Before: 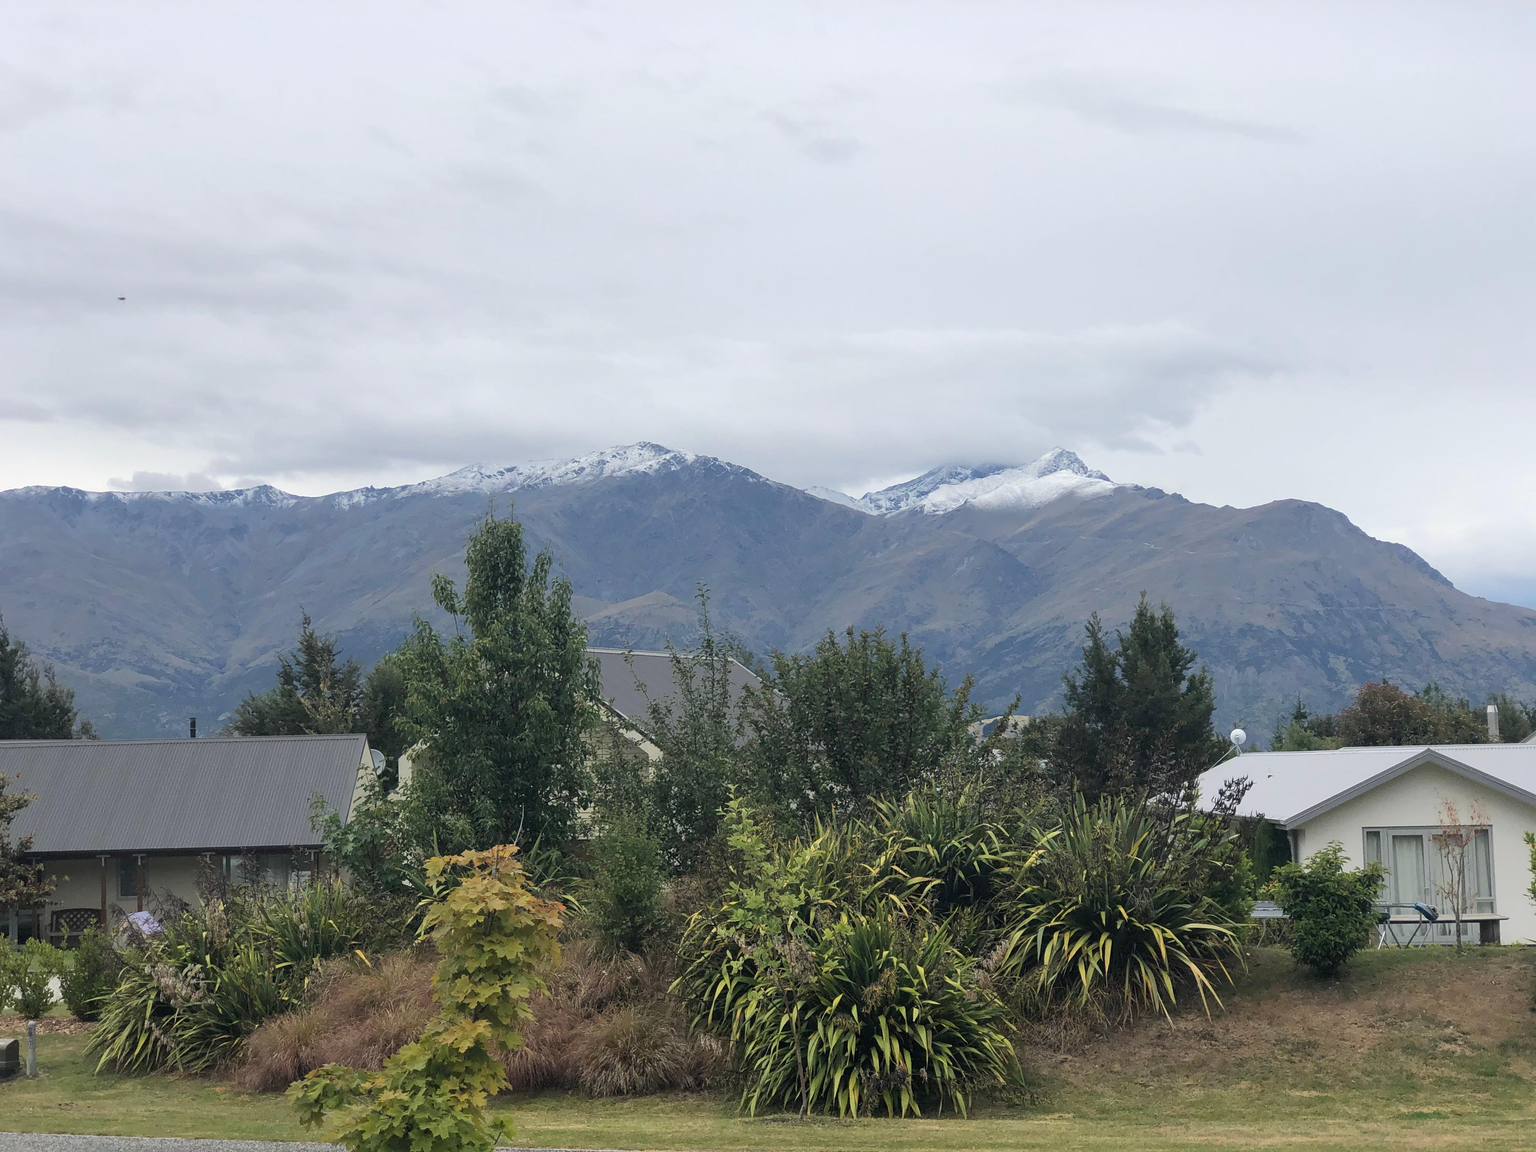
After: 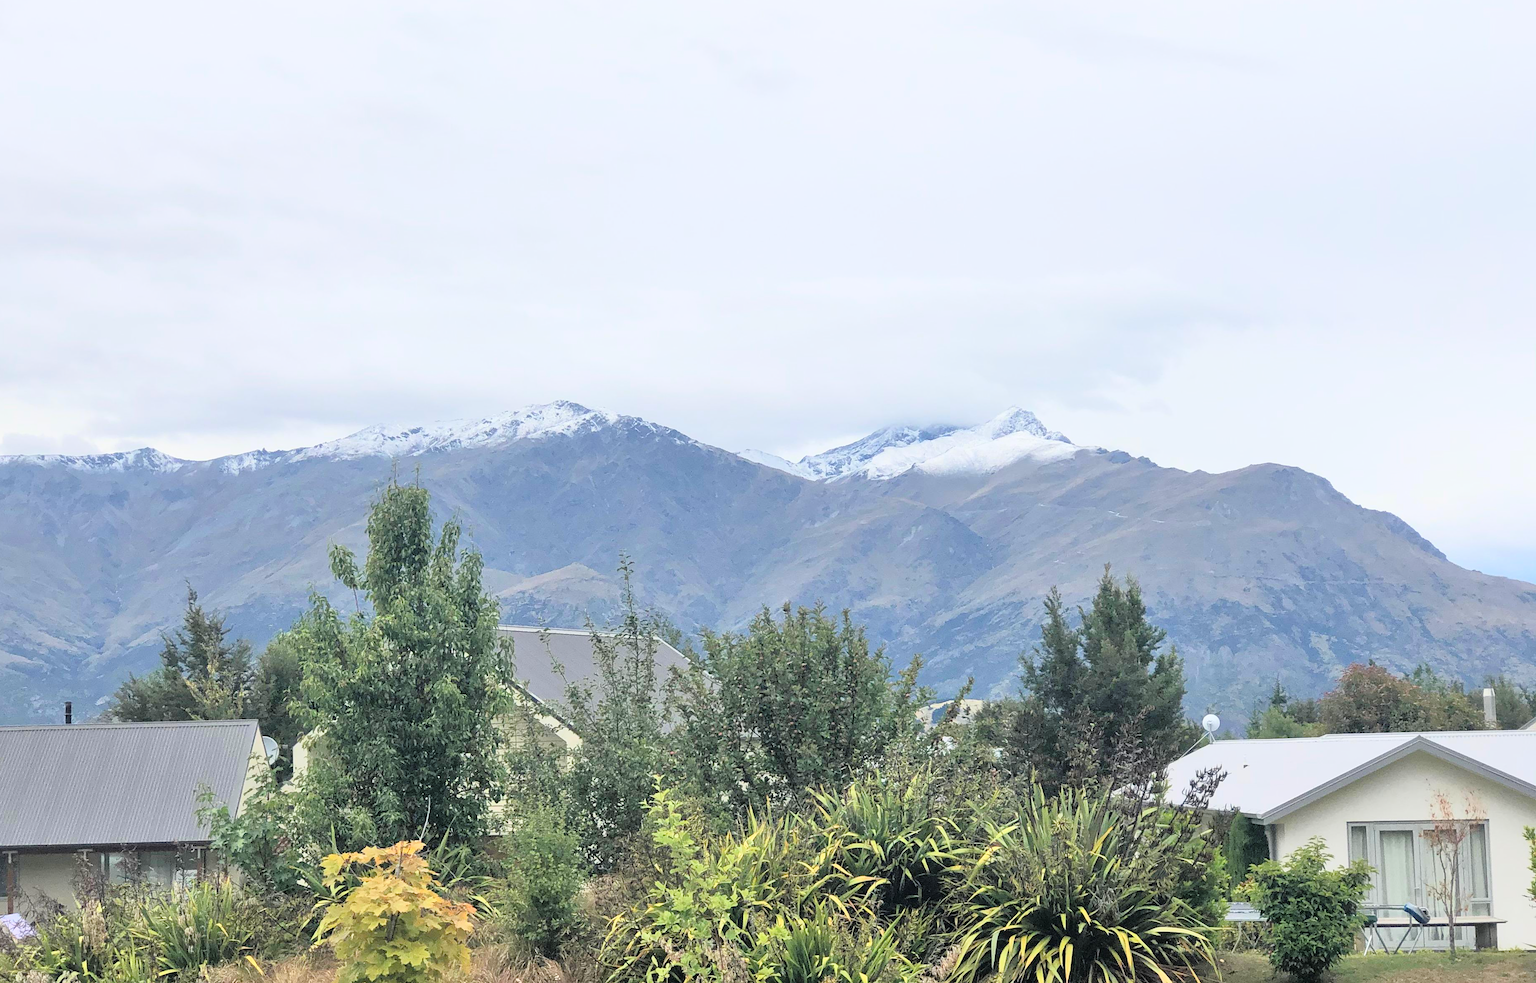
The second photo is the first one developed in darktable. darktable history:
tone equalizer: -7 EV 0.153 EV, -6 EV 0.574 EV, -5 EV 1.12 EV, -4 EV 1.31 EV, -3 EV 1.16 EV, -2 EV 0.6 EV, -1 EV 0.165 EV
tone curve: curves: ch0 [(0, 0.023) (0.087, 0.065) (0.184, 0.168) (0.45, 0.54) (0.57, 0.683) (0.706, 0.841) (0.877, 0.948) (1, 0.984)]; ch1 [(0, 0) (0.388, 0.369) (0.447, 0.447) (0.505, 0.5) (0.534, 0.535) (0.563, 0.563) (0.579, 0.59) (0.644, 0.663) (1, 1)]; ch2 [(0, 0) (0.301, 0.259) (0.385, 0.395) (0.492, 0.496) (0.518, 0.537) (0.583, 0.605) (0.673, 0.667) (1, 1)], color space Lab, linked channels, preserve colors none
crop: left 8.524%, top 6.596%, bottom 15.281%
